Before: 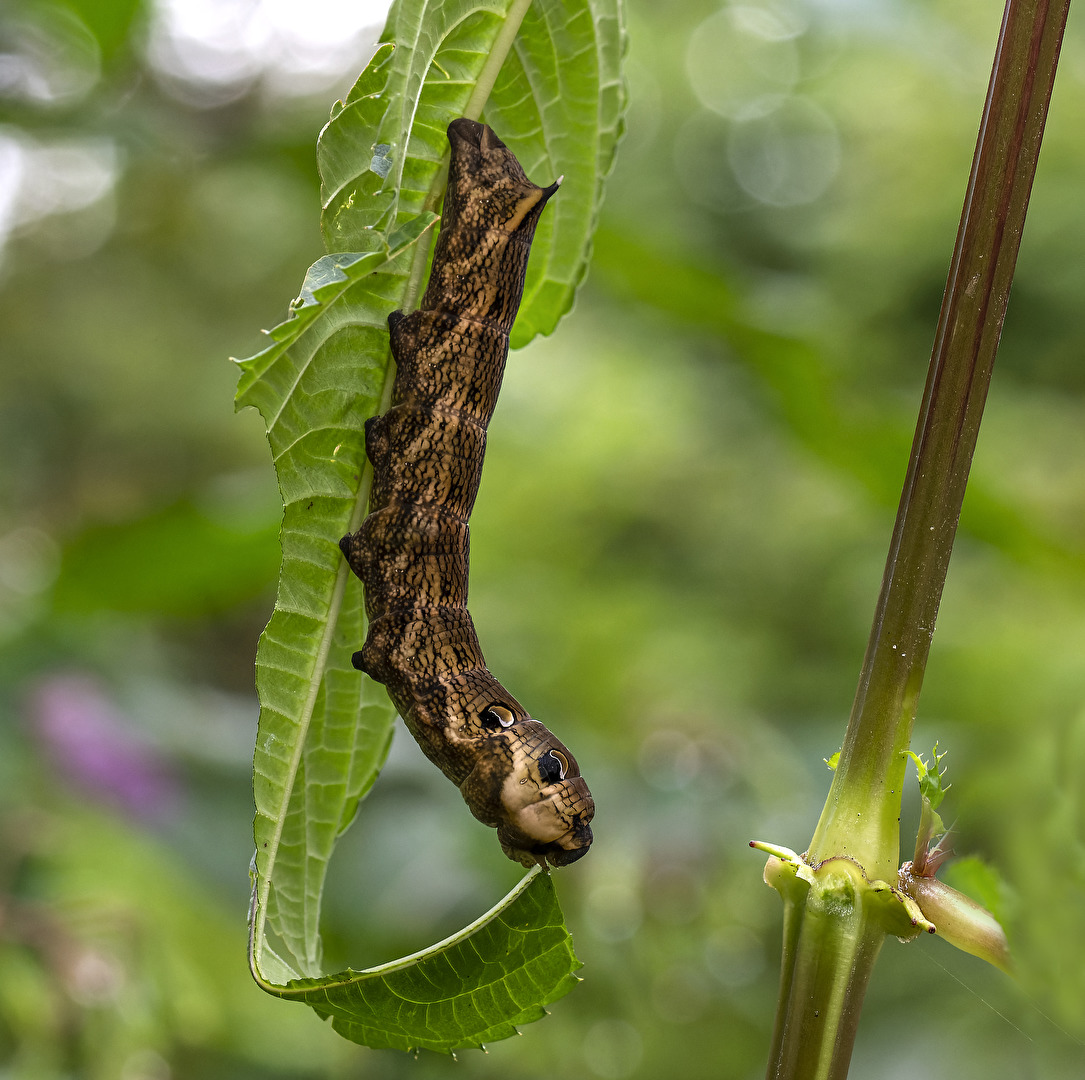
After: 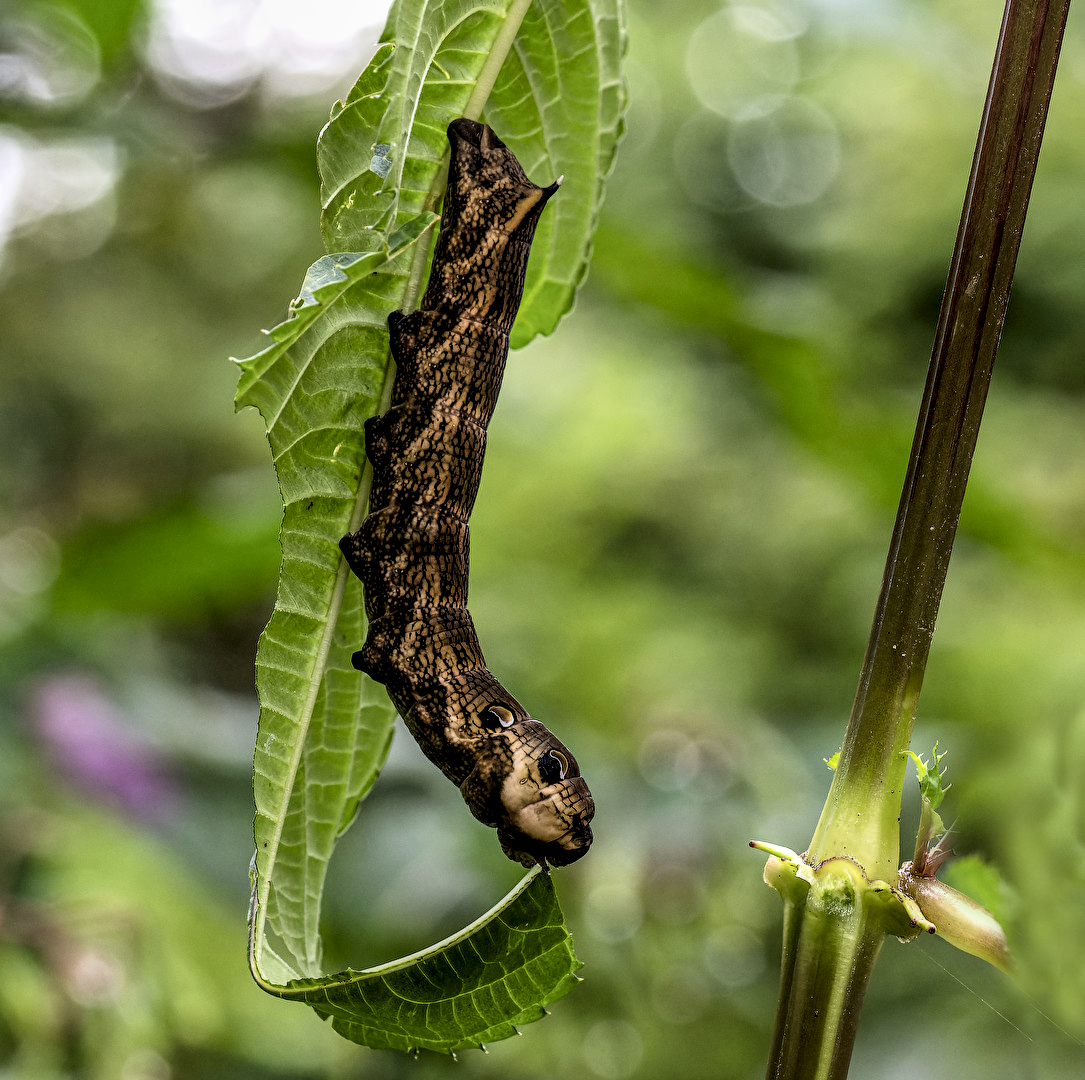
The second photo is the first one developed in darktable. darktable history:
local contrast: detail 130%
filmic rgb: black relative exposure -16 EV, white relative exposure 6.29 EV, hardness 5.1, contrast 1.35
